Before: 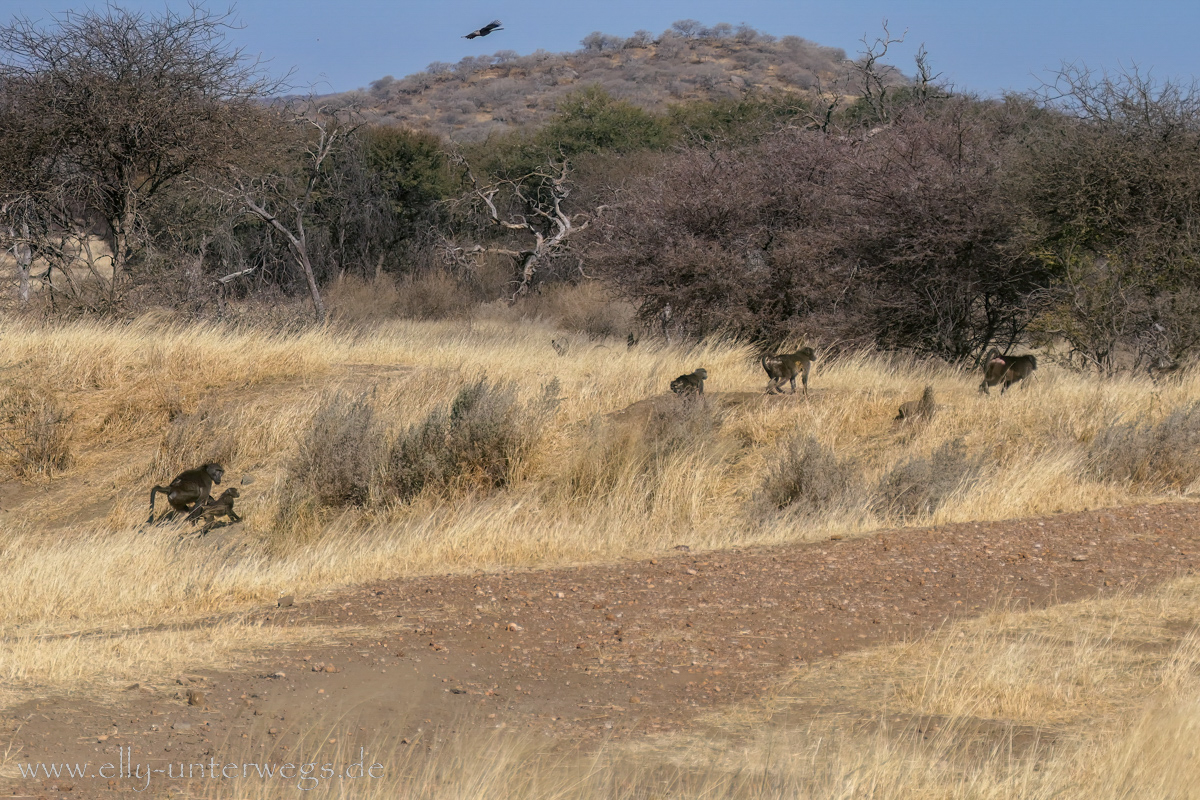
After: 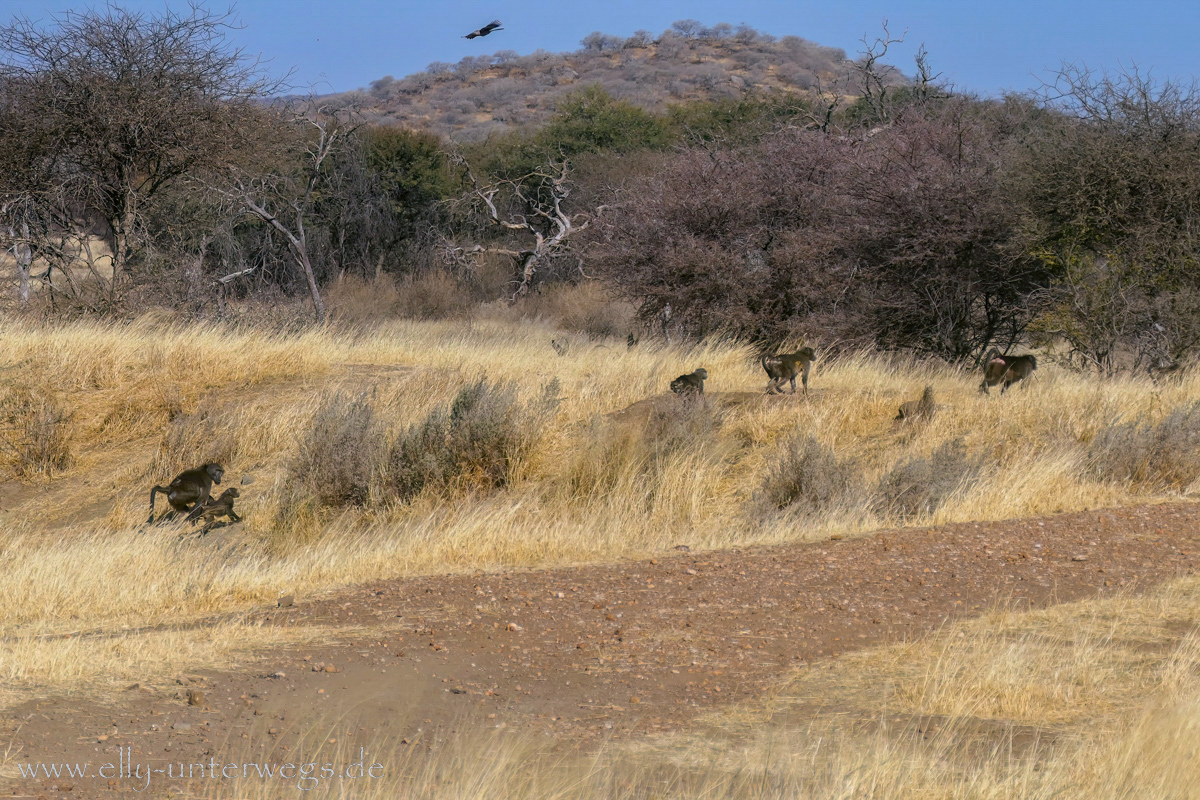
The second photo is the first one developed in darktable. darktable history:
color balance: output saturation 120%
white balance: red 0.976, blue 1.04
